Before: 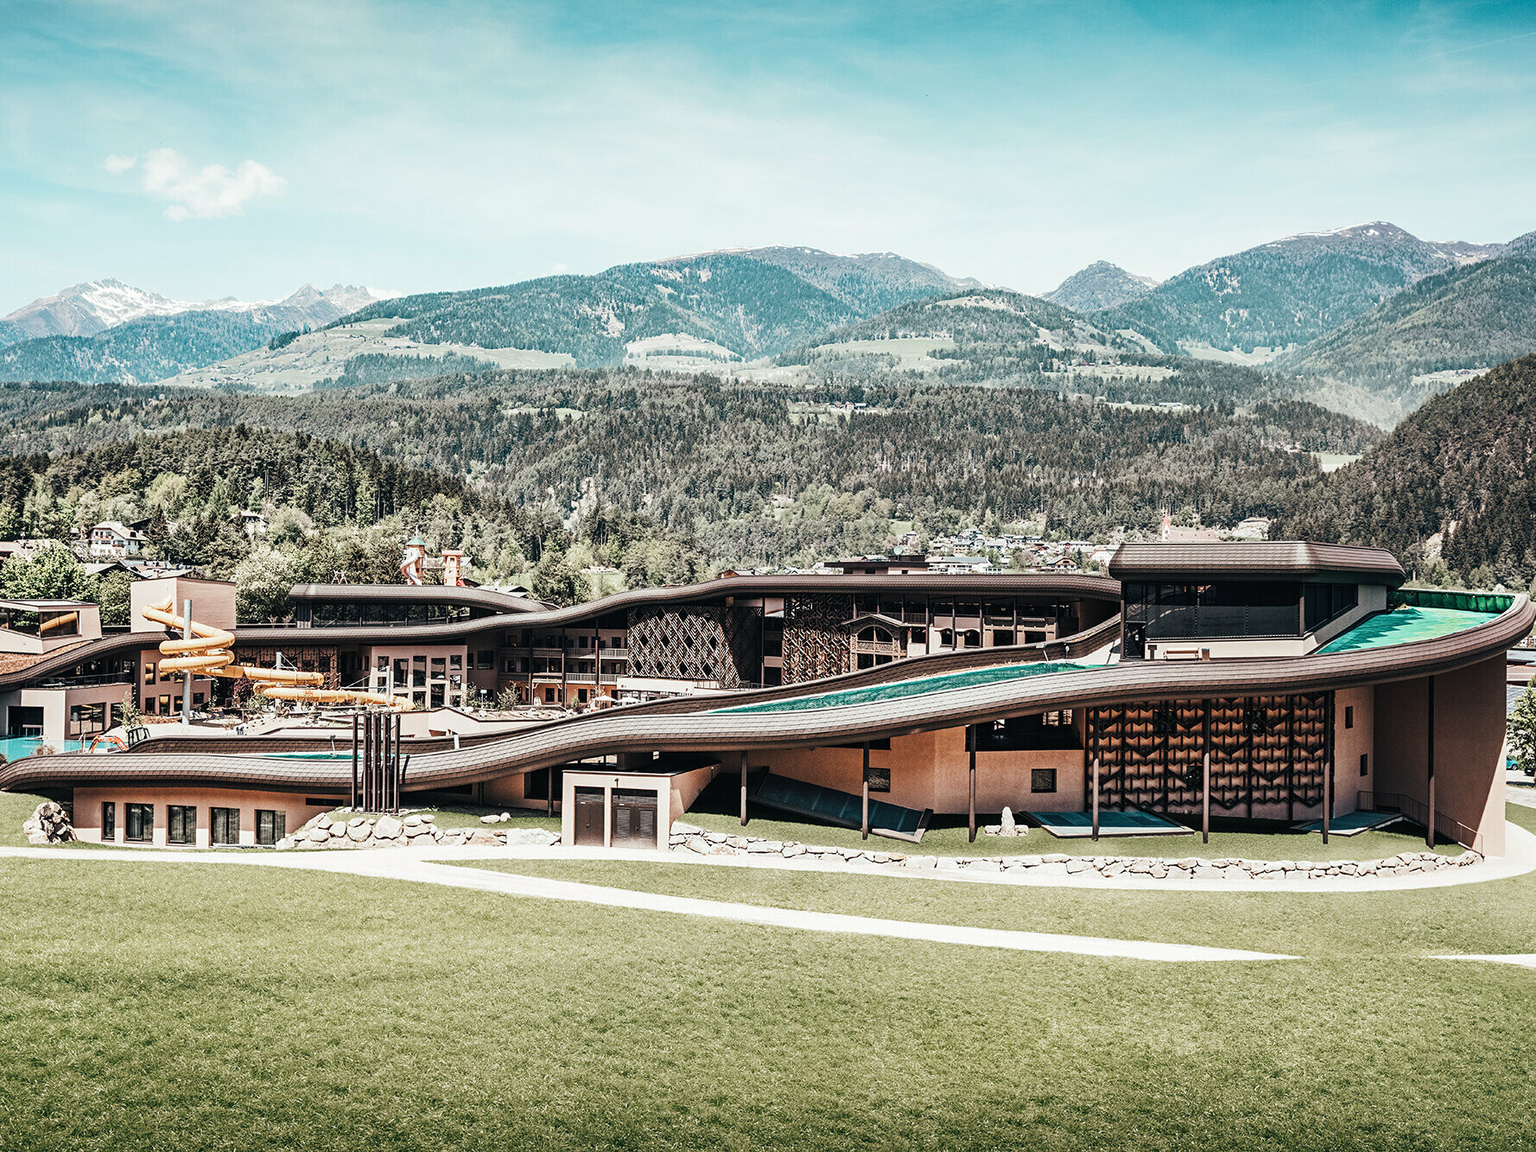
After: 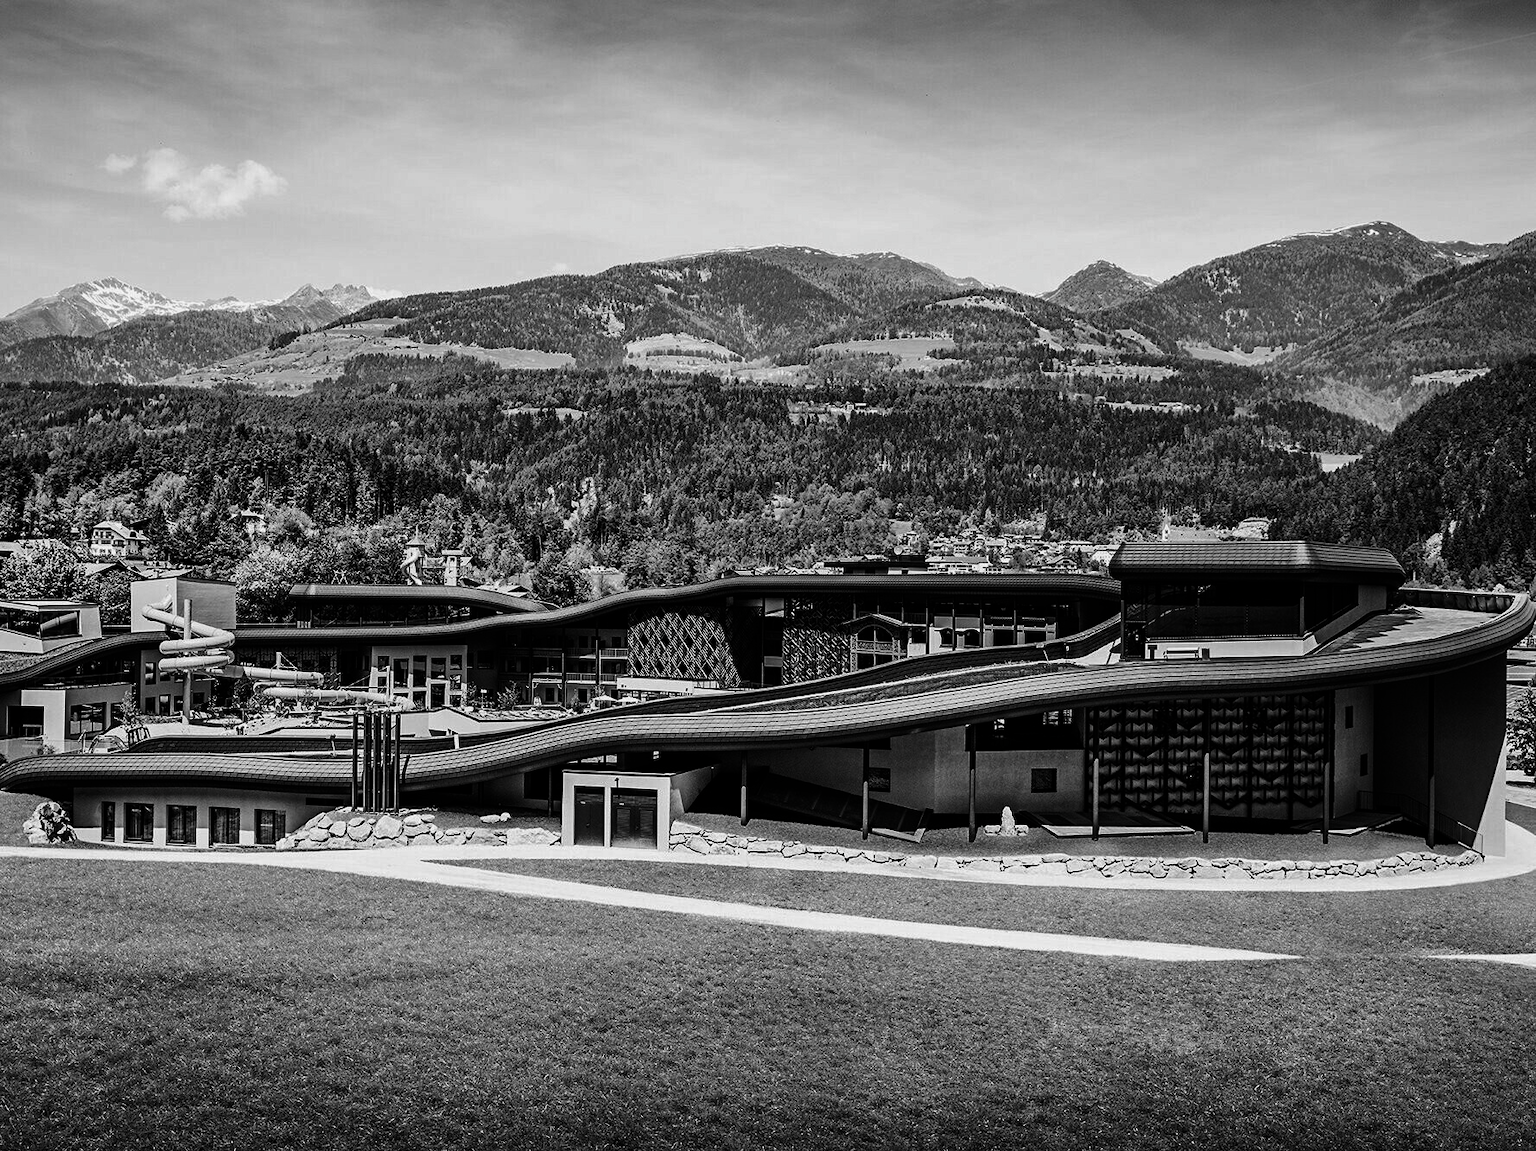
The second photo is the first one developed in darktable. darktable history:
contrast brightness saturation: contrast -0.035, brightness -0.603, saturation -0.996
